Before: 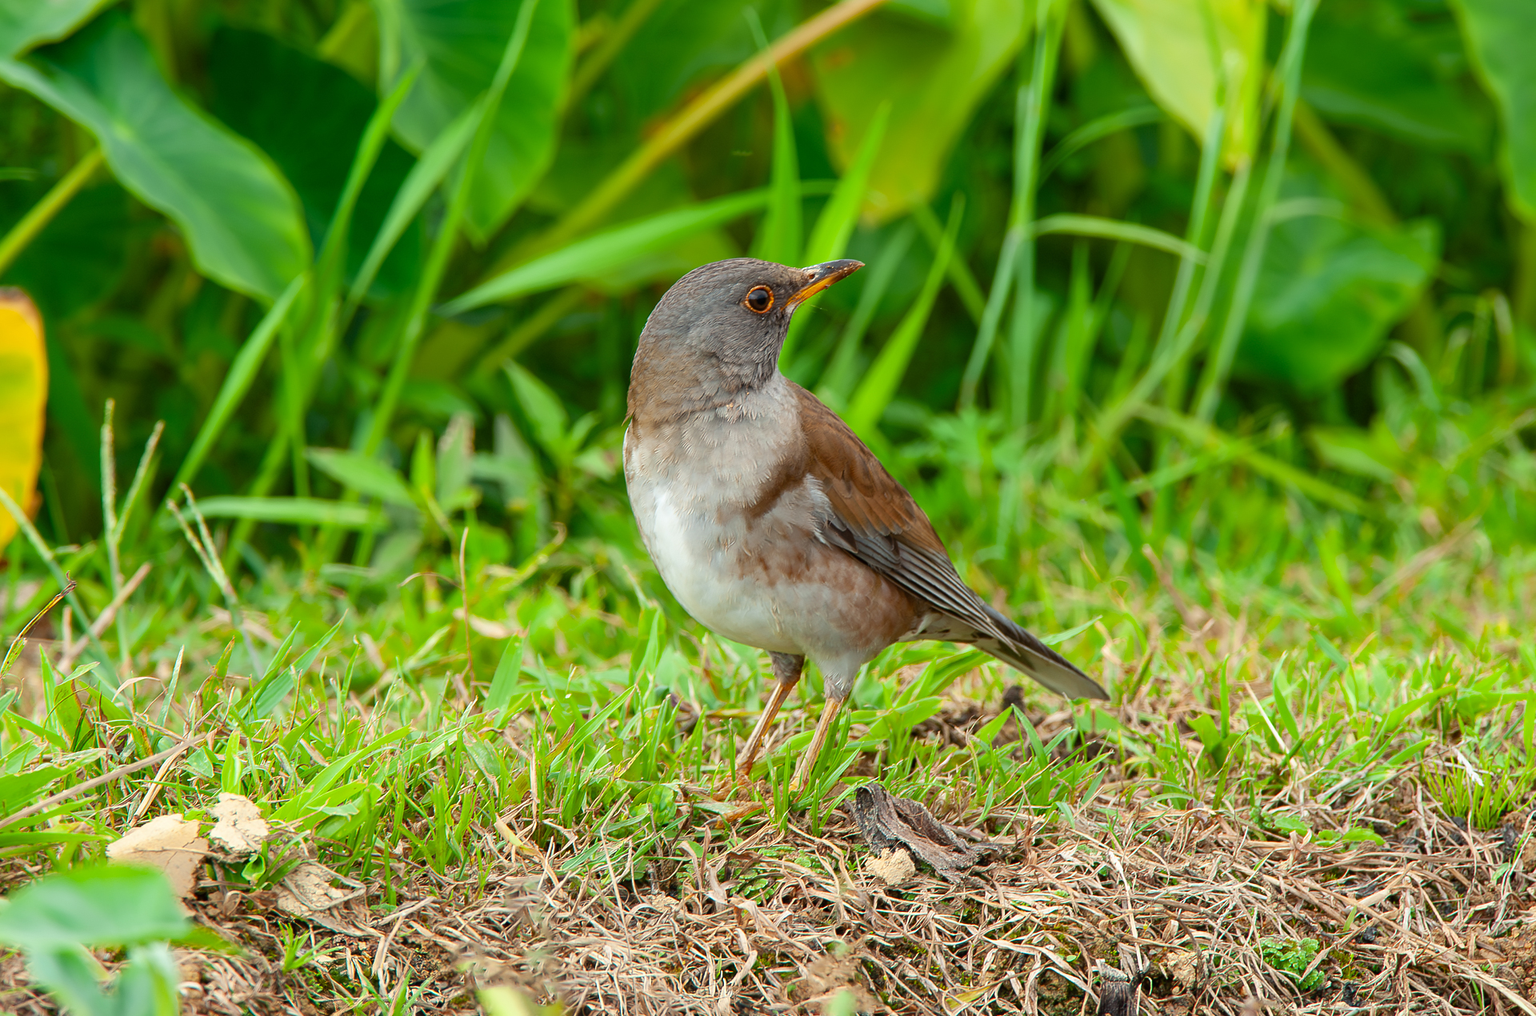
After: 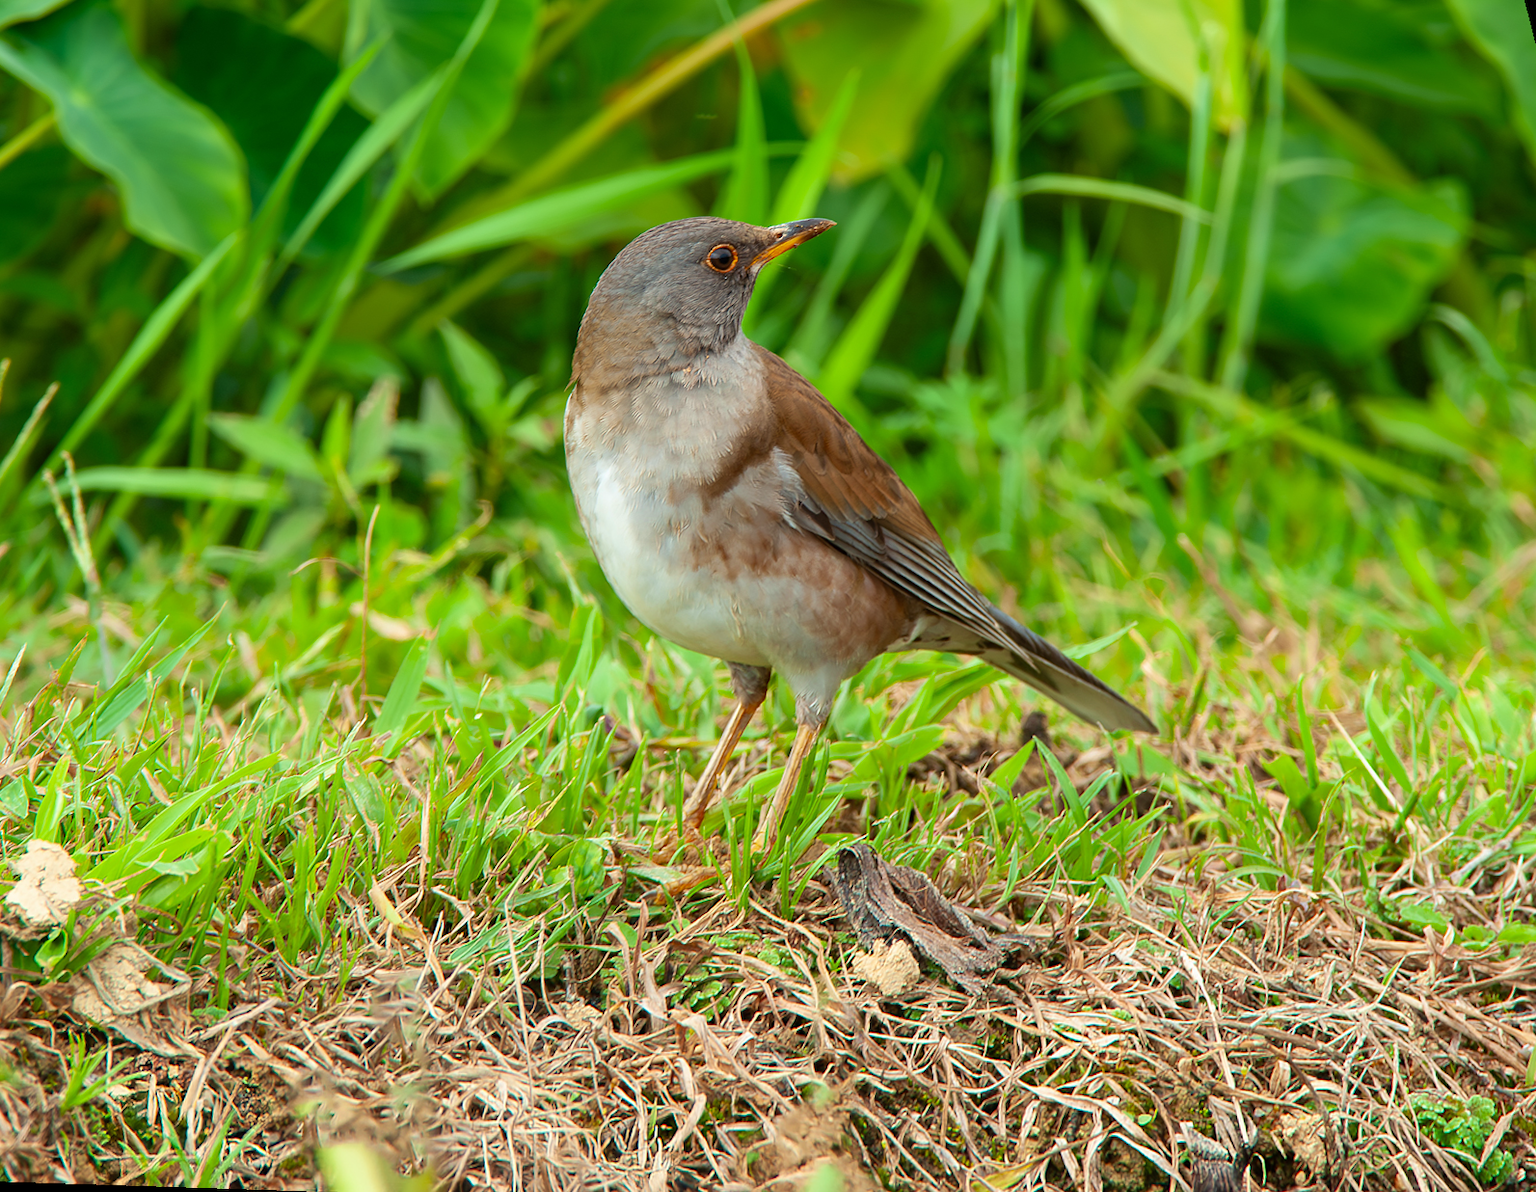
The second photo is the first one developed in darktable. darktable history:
velvia: on, module defaults
rotate and perspective: rotation 0.72°, lens shift (vertical) -0.352, lens shift (horizontal) -0.051, crop left 0.152, crop right 0.859, crop top 0.019, crop bottom 0.964
